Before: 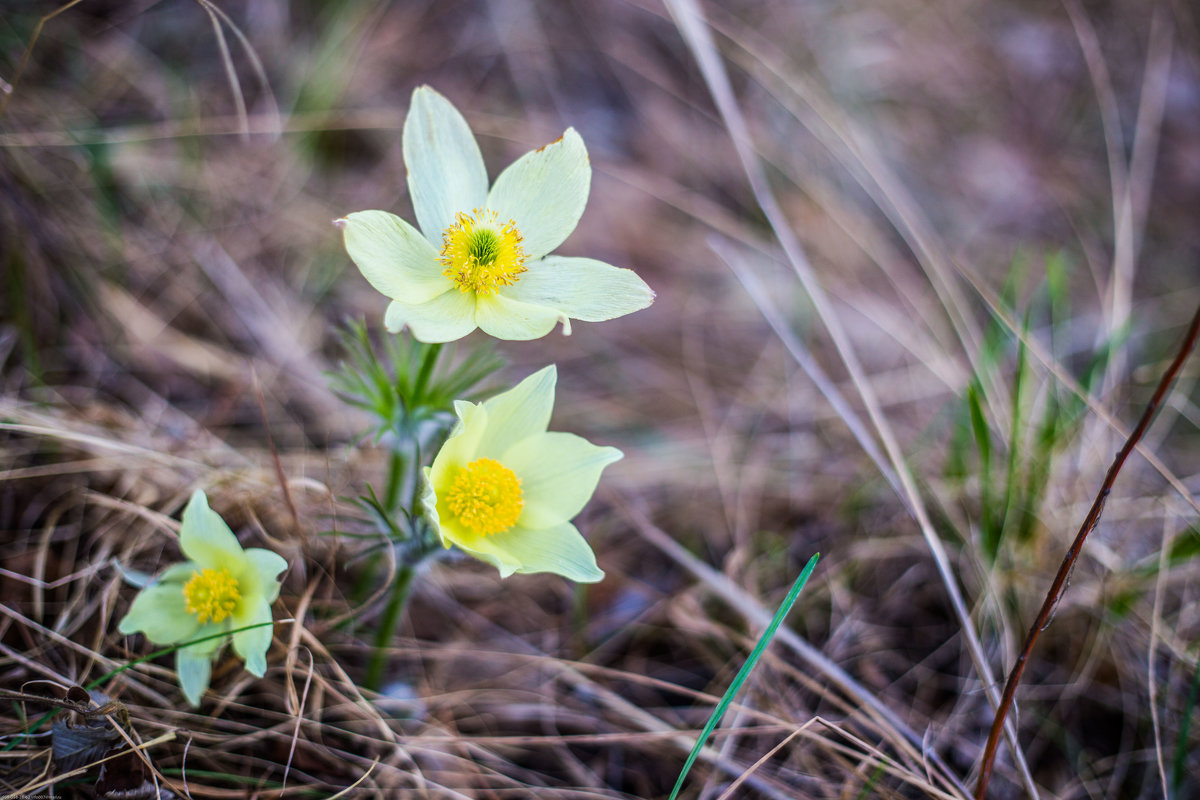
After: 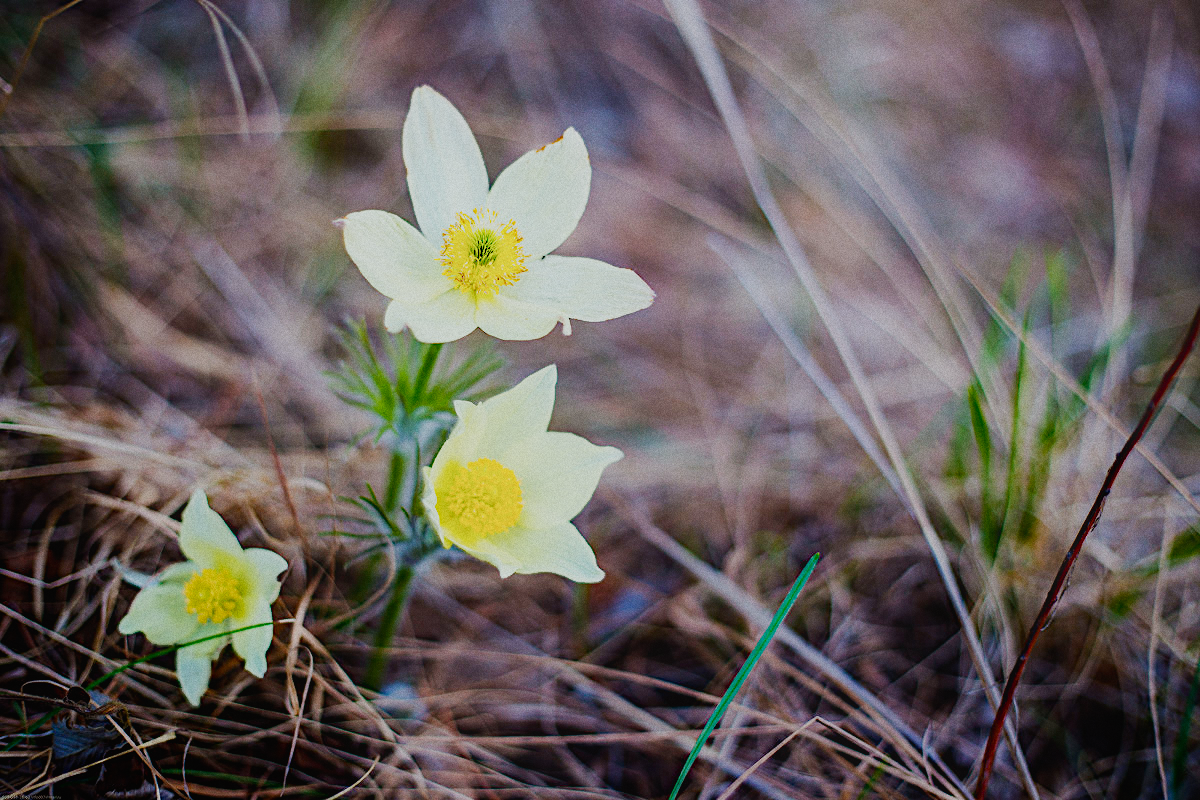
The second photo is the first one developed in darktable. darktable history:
sigmoid "smooth": skew -0.2, preserve hue 0%, red attenuation 0.1, red rotation 0.035, green attenuation 0.1, green rotation -0.017, blue attenuation 0.15, blue rotation -0.052, base primaries Rec2020
contrast equalizer "soft": octaves 7, y [[0.6 ×6], [0.55 ×6], [0 ×6], [0 ×6], [0 ×6]], mix -1
color balance rgb "basic colorfulness: standard": perceptual saturation grading › global saturation 20%, perceptual saturation grading › highlights -25%, perceptual saturation grading › shadows 25%
color balance rgb "filmic contrast": global offset › luminance 0.5%, perceptual brilliance grading › highlights 10%, perceptual brilliance grading › mid-tones 5%, perceptual brilliance grading › shadows -10%
color balance rgb "blue and orange": shadows lift › chroma 7%, shadows lift › hue 249°, highlights gain › chroma 5%, highlights gain › hue 34.5°
diffuse or sharpen "sharpen demosaicing: AA filter": edge sensitivity 1, 1st order anisotropy 100%, 2nd order anisotropy 100%, 3rd order anisotropy 100%, 4th order anisotropy 100%, 1st order speed -25%, 2nd order speed -25%, 3rd order speed -25%, 4th order speed -25%
diffuse or sharpen "1": radius span 32, 1st order speed 50%, 2nd order speed 50%, 3rd order speed 50%, 4th order speed 50% | blend: blend mode normal, opacity 25%; mask: uniform (no mask)
grain: coarseness 0.47 ISO
rgb primaries "nice": tint hue 2.13°, tint purity 0.7%, red hue 0.028, red purity 1.09, green hue 0.023, green purity 1.08, blue hue -0.084, blue purity 1.17
exposure "magic lantern defaults": compensate highlight preservation false
